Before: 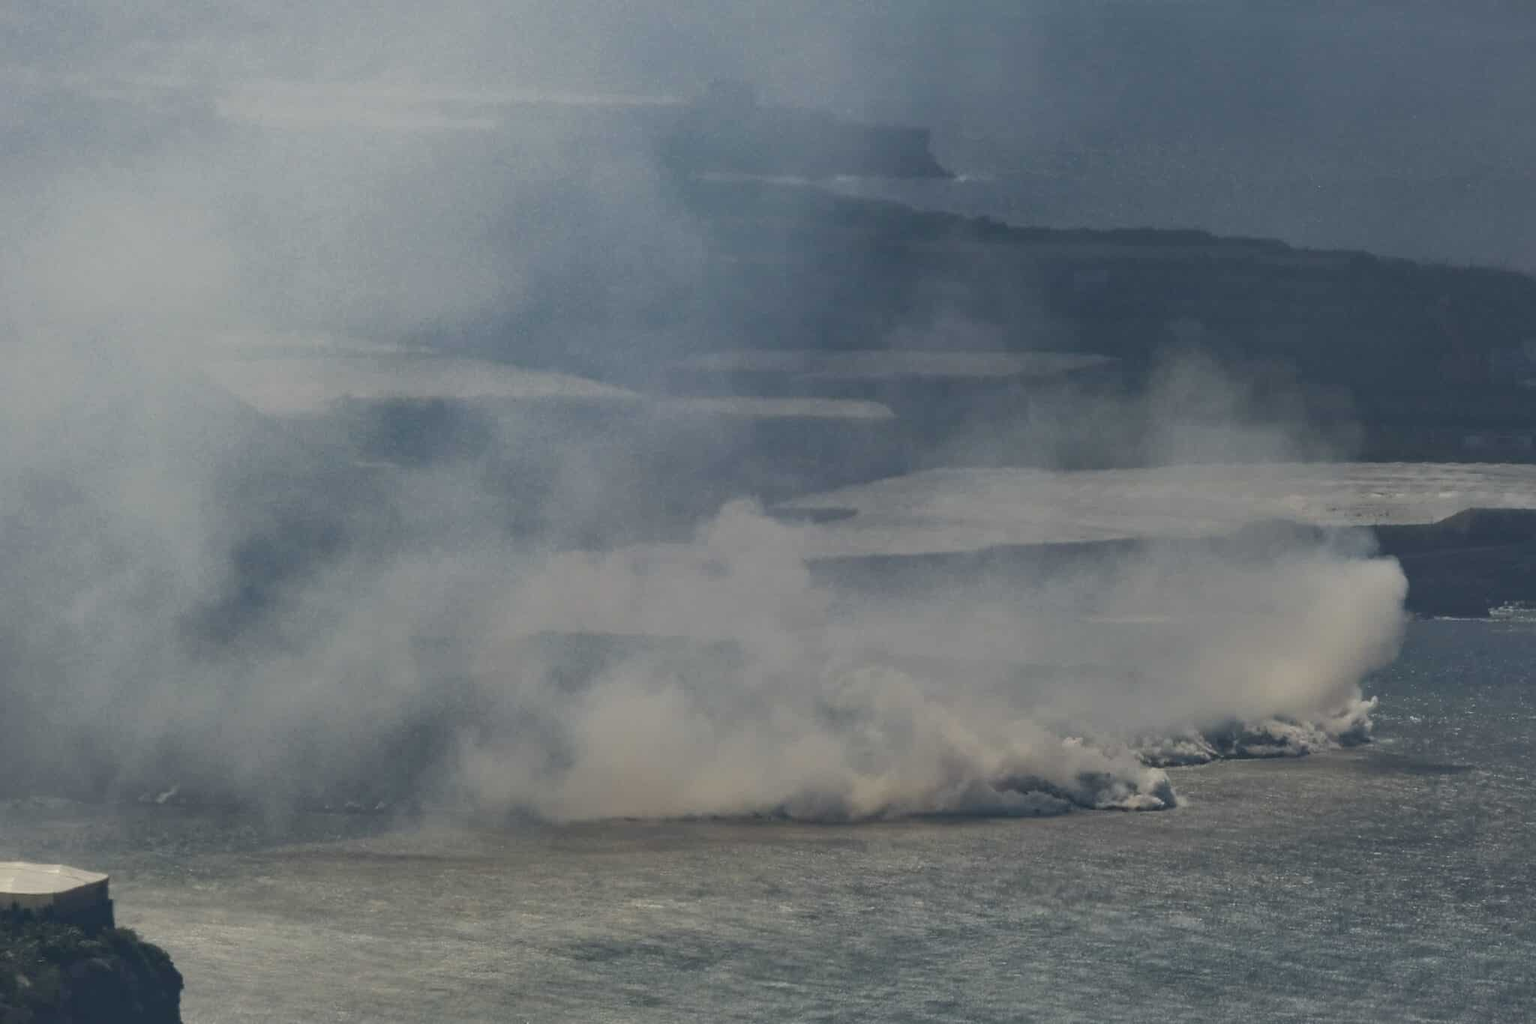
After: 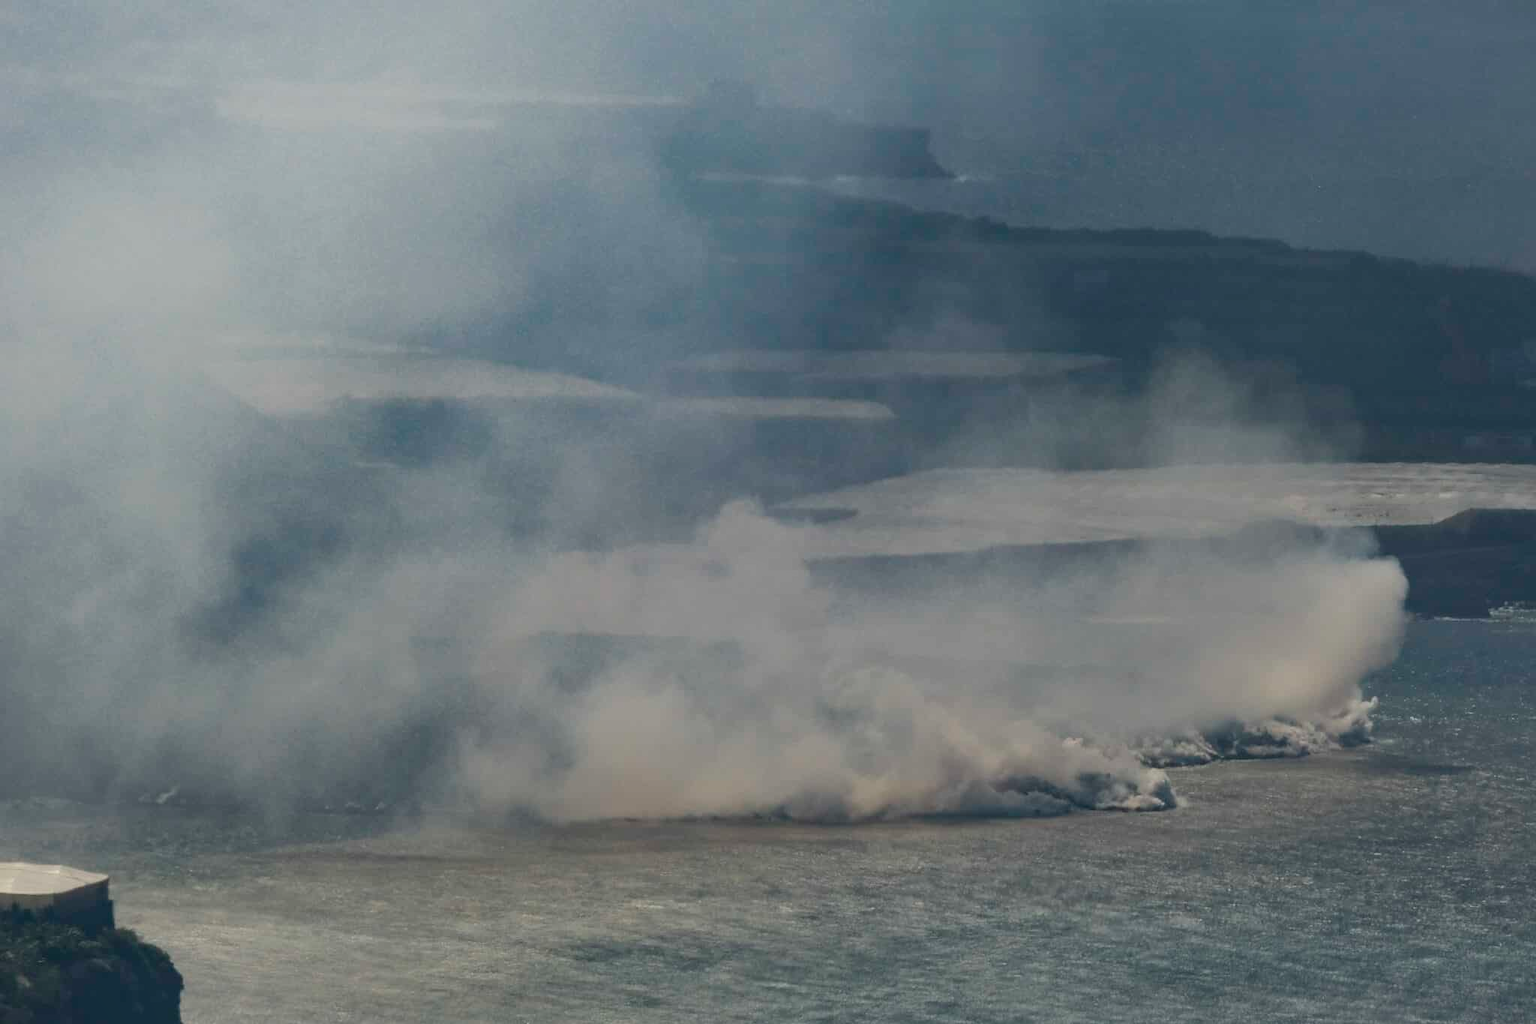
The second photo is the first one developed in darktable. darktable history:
shadows and highlights: shadows -25.75, highlights 48.23, soften with gaussian
